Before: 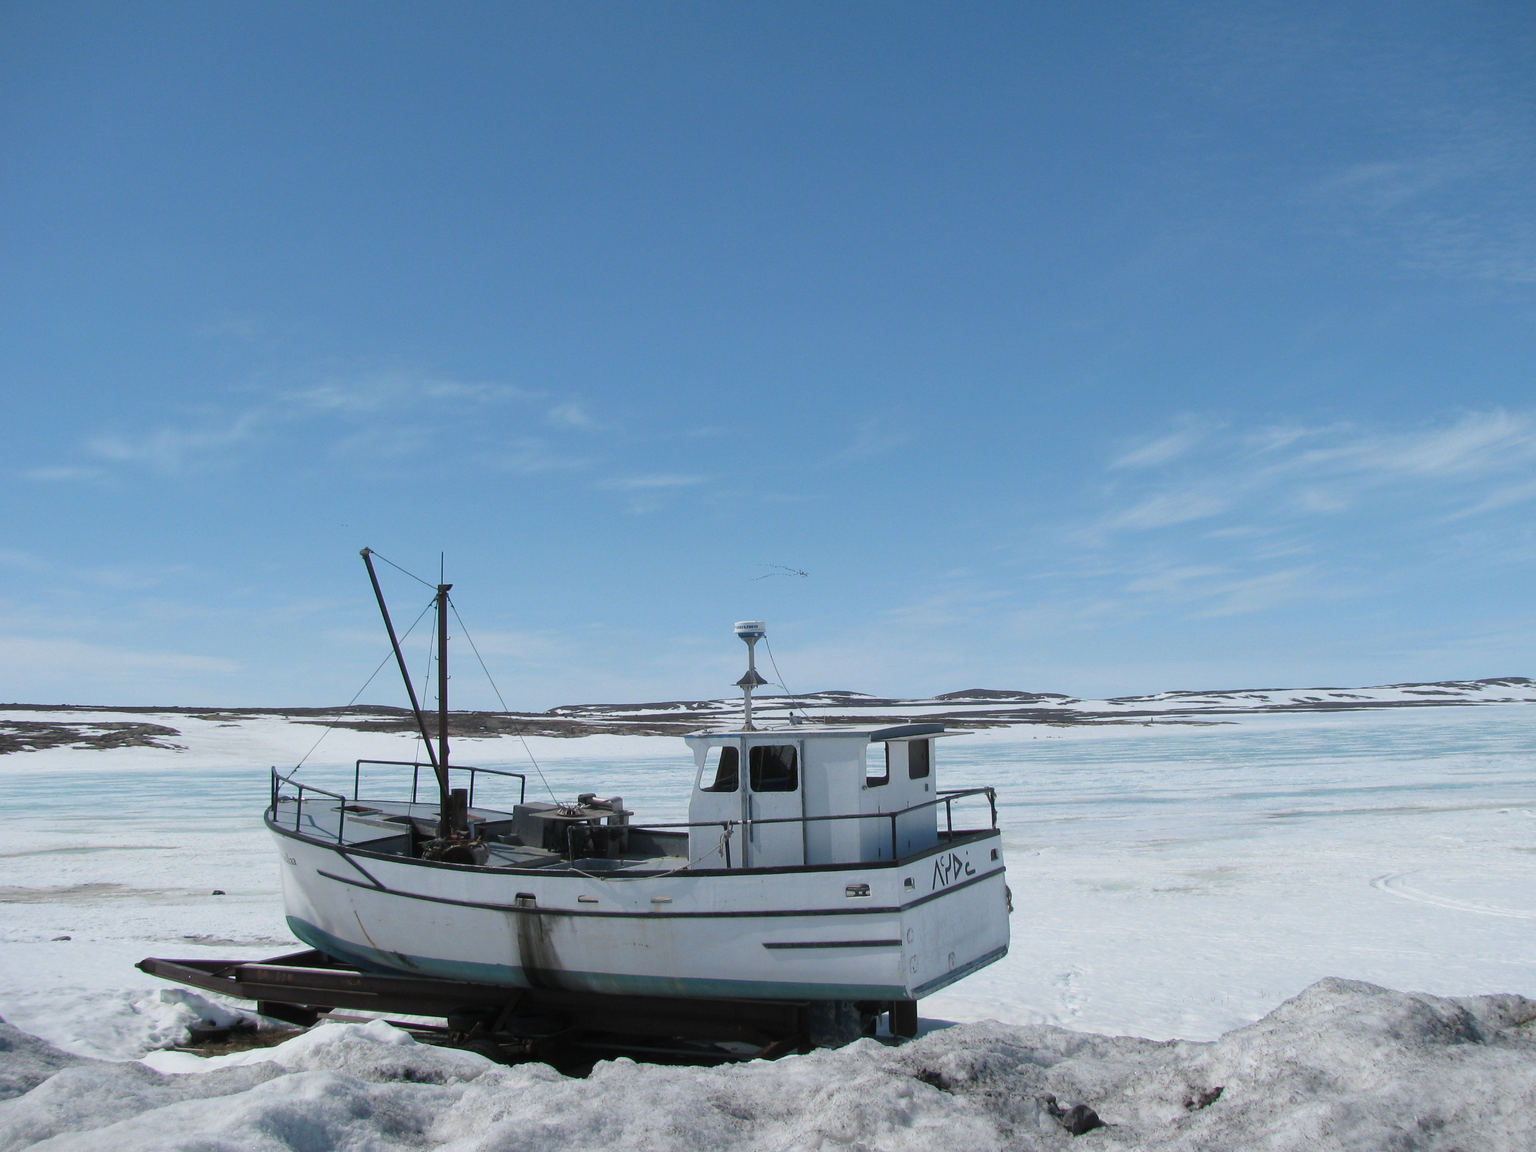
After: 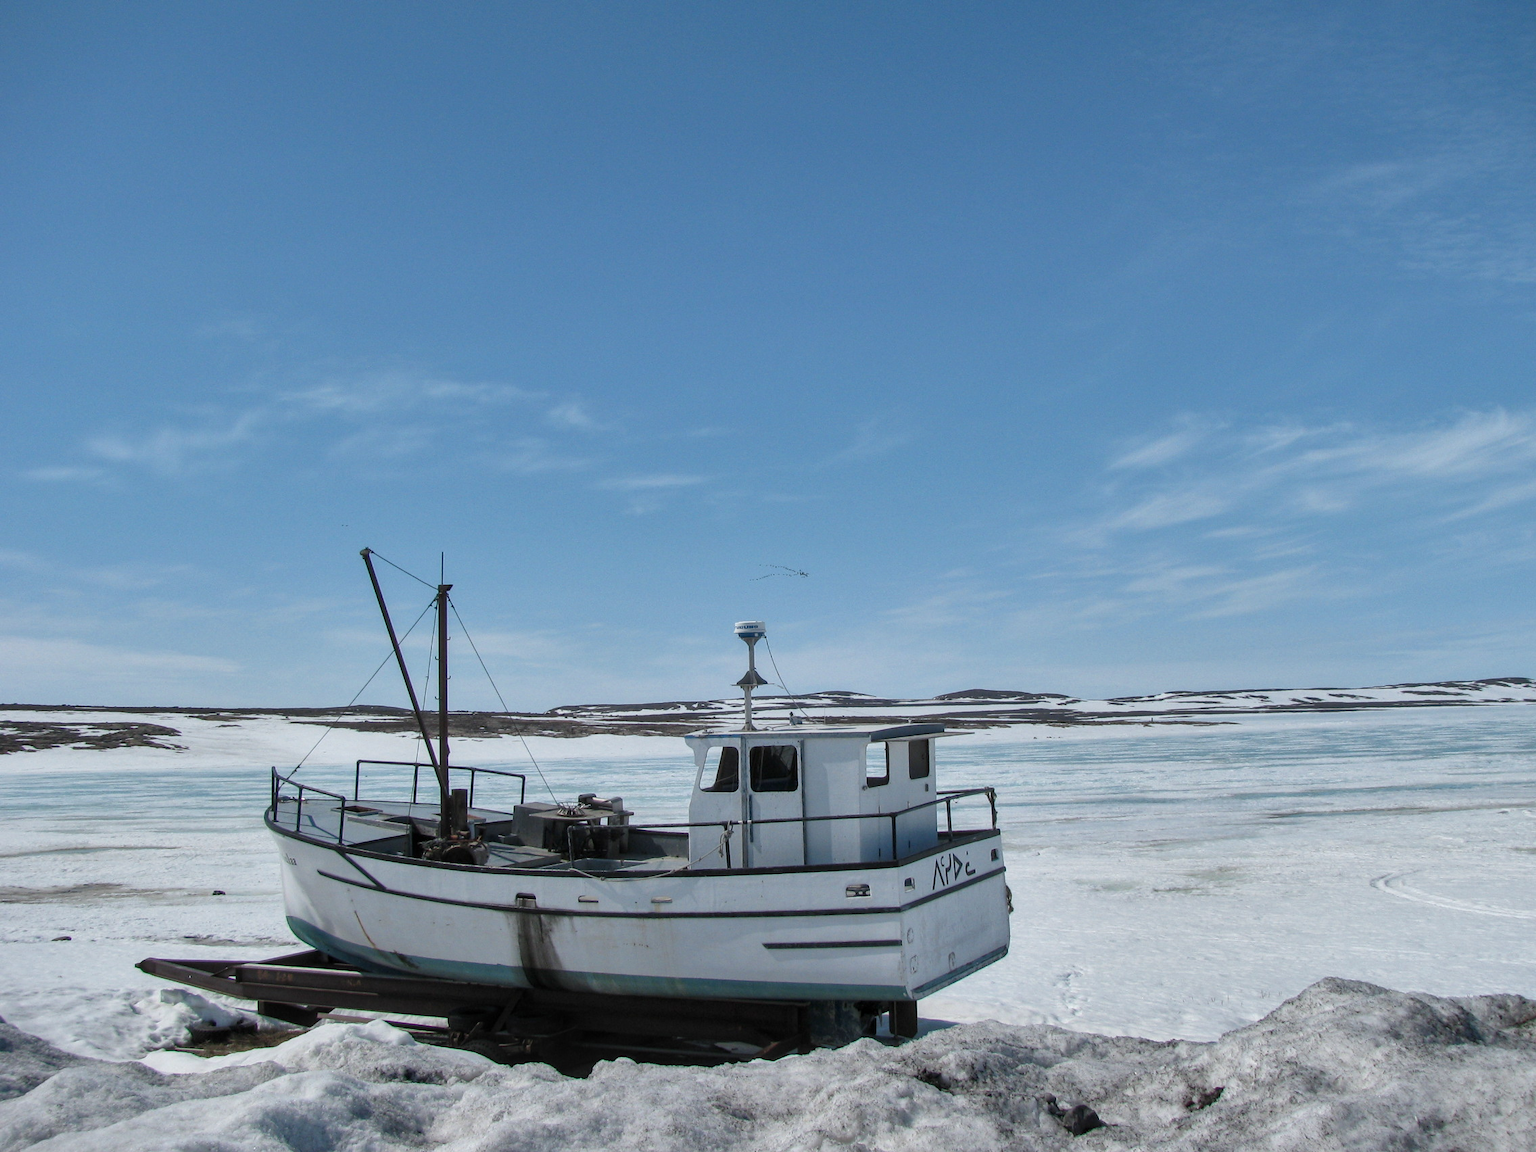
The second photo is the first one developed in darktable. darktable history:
shadows and highlights: highlights color adjustment 0%, soften with gaussian
local contrast: on, module defaults
